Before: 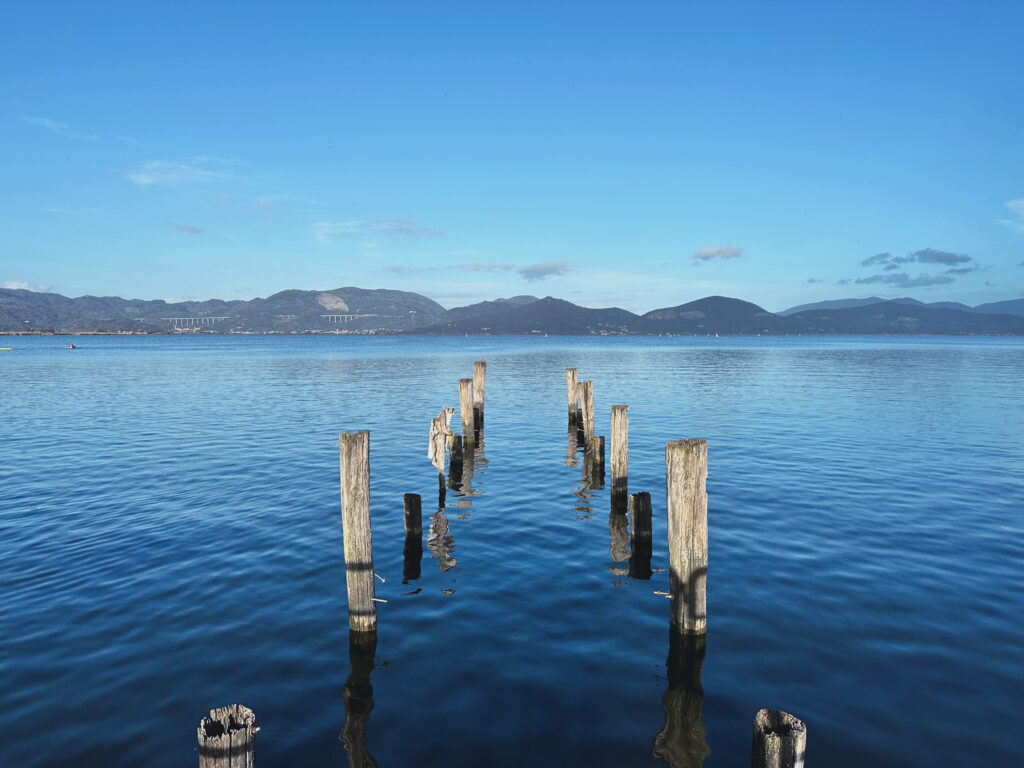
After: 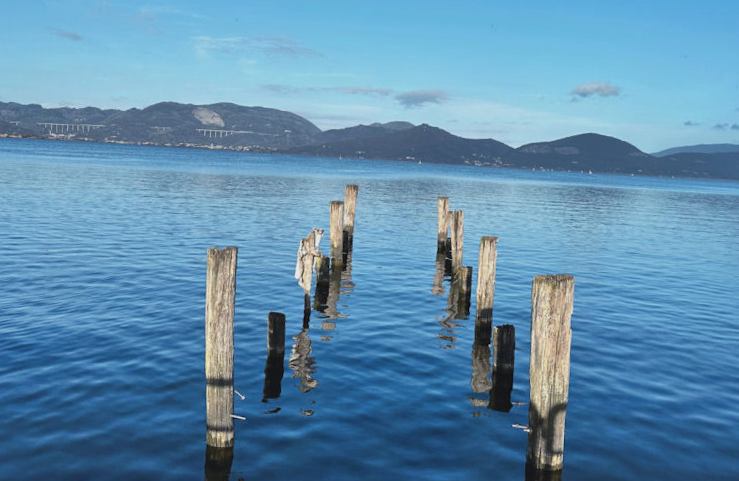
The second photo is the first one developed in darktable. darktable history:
crop and rotate: angle -3.37°, left 9.79%, top 20.73%, right 12.42%, bottom 11.82%
shadows and highlights: low approximation 0.01, soften with gaussian
